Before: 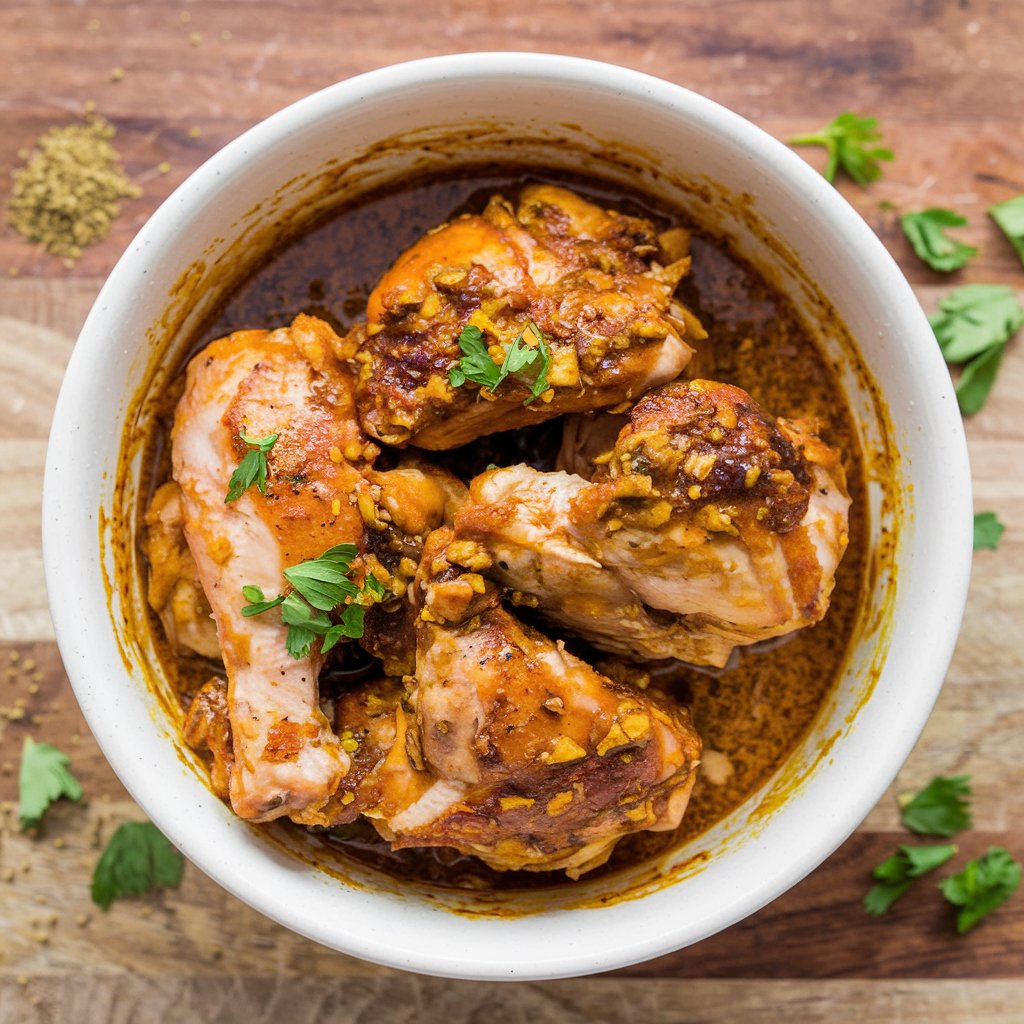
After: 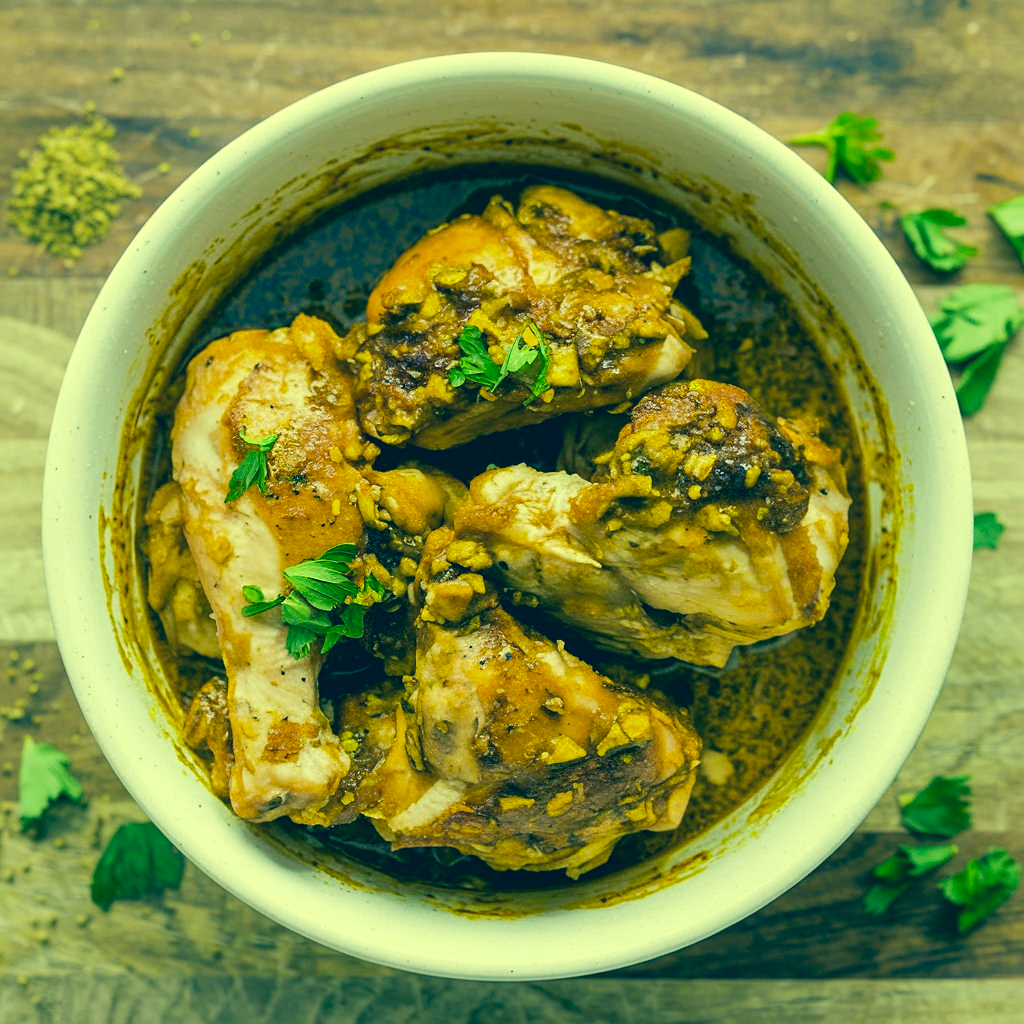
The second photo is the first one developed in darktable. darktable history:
sharpen: amount 0.2
local contrast: mode bilateral grid, contrast 20, coarseness 50, detail 120%, midtone range 0.2
color correction: highlights a* -15.58, highlights b* 40, shadows a* -40, shadows b* -26.18
